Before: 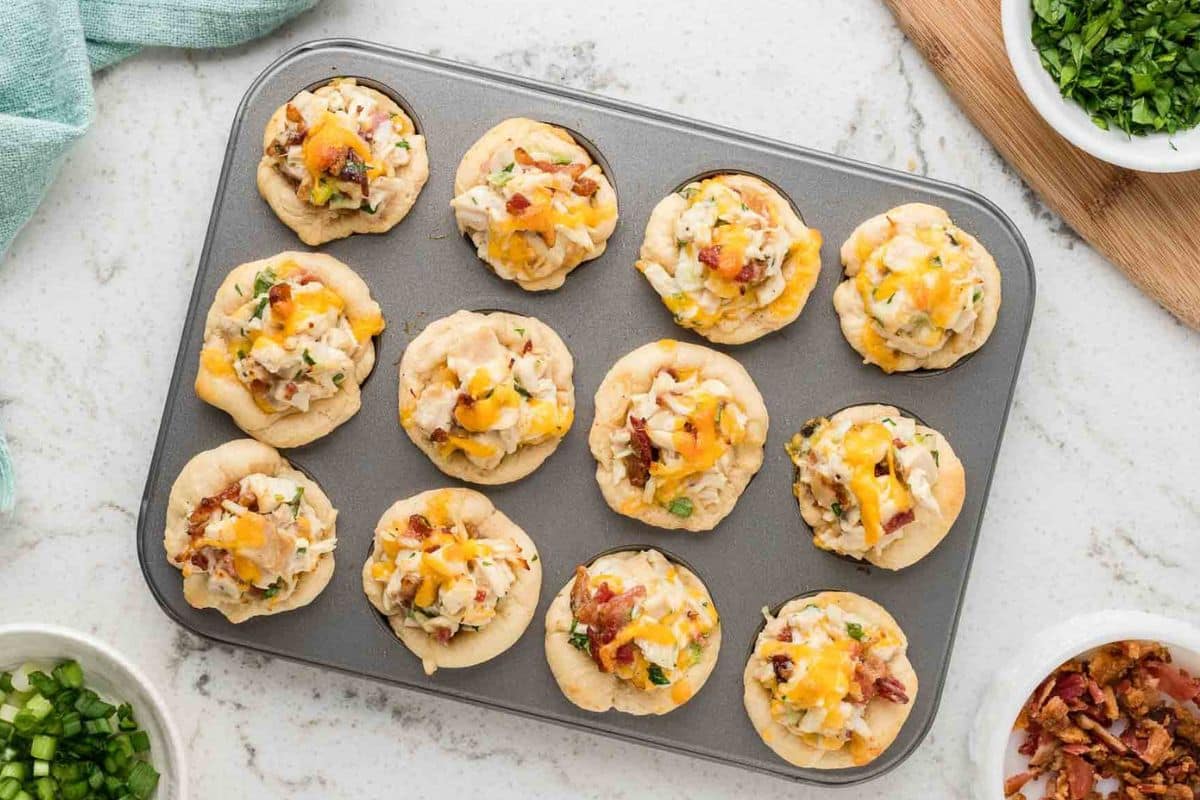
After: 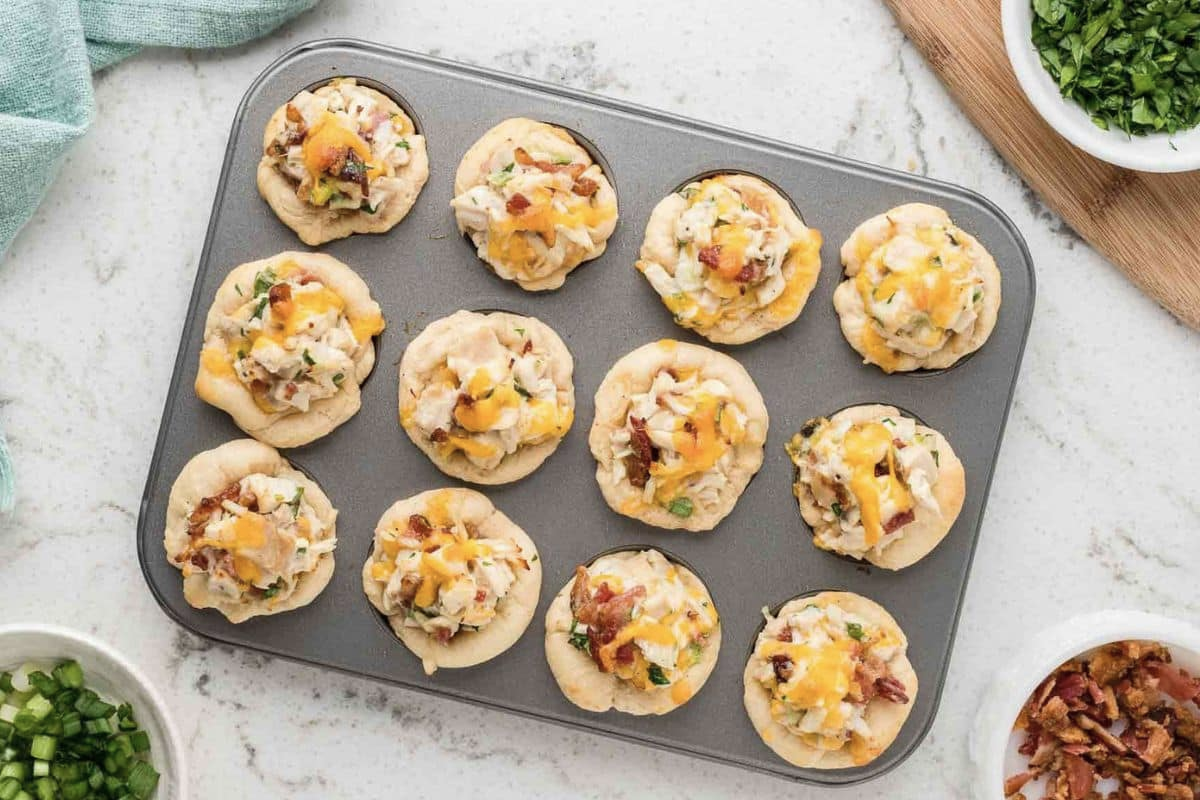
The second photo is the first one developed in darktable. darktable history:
contrast brightness saturation: saturation -0.17
white balance: emerald 1
